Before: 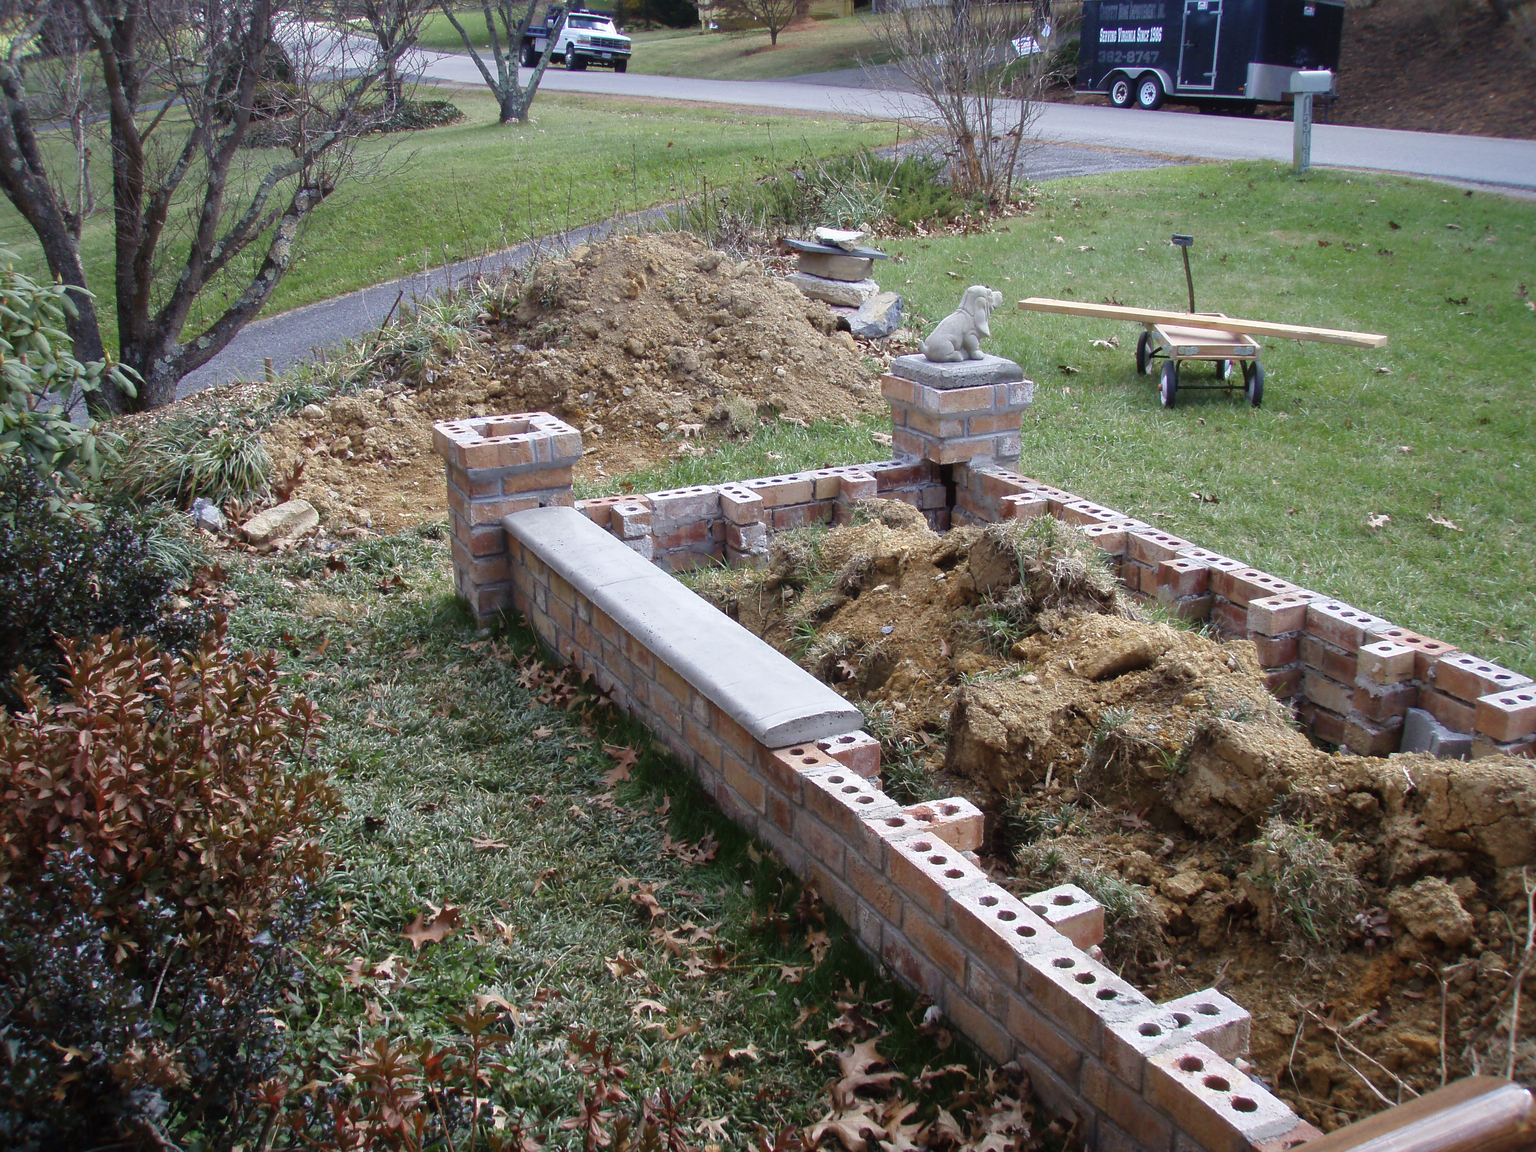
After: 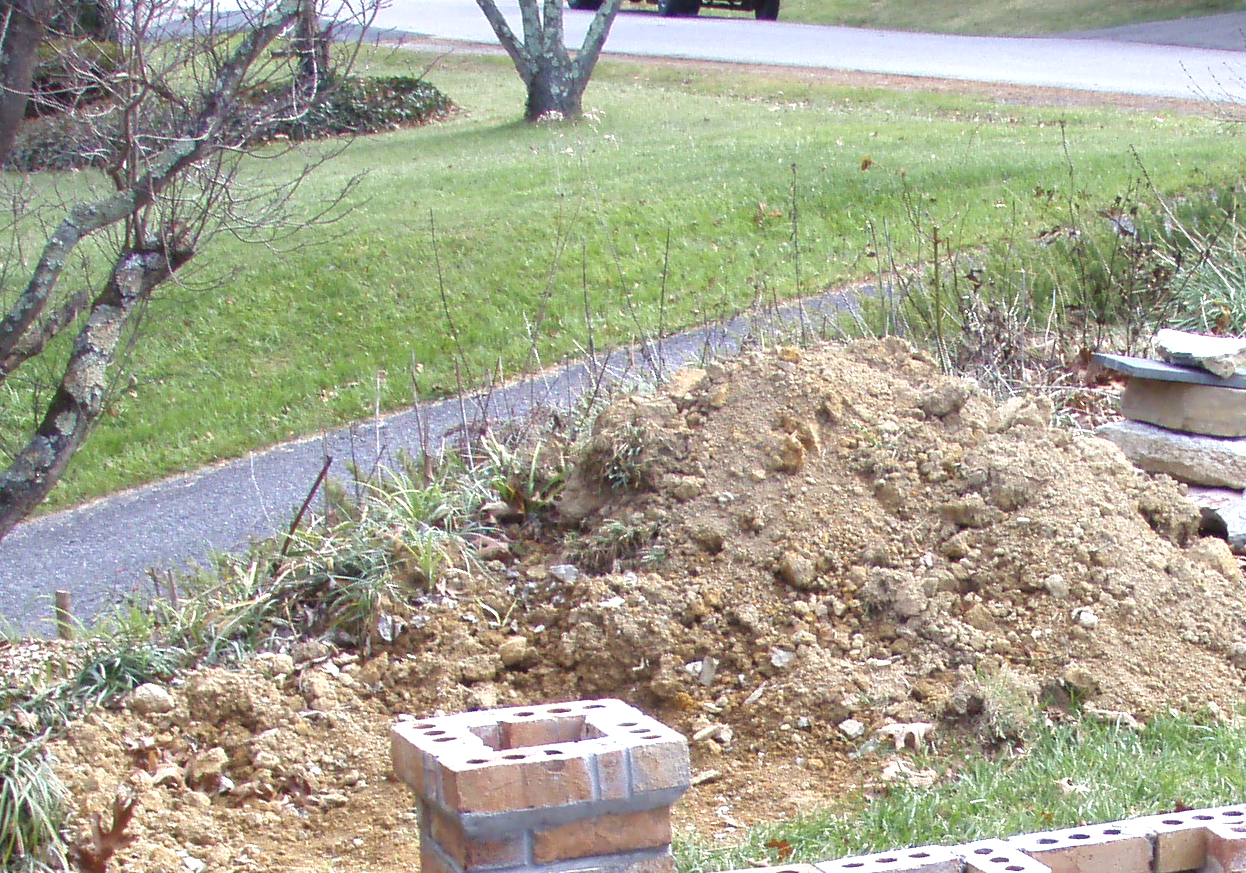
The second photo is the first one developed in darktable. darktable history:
exposure: exposure 0.722 EV, compensate highlight preservation false
crop: left 15.452%, top 5.459%, right 43.956%, bottom 56.62%
